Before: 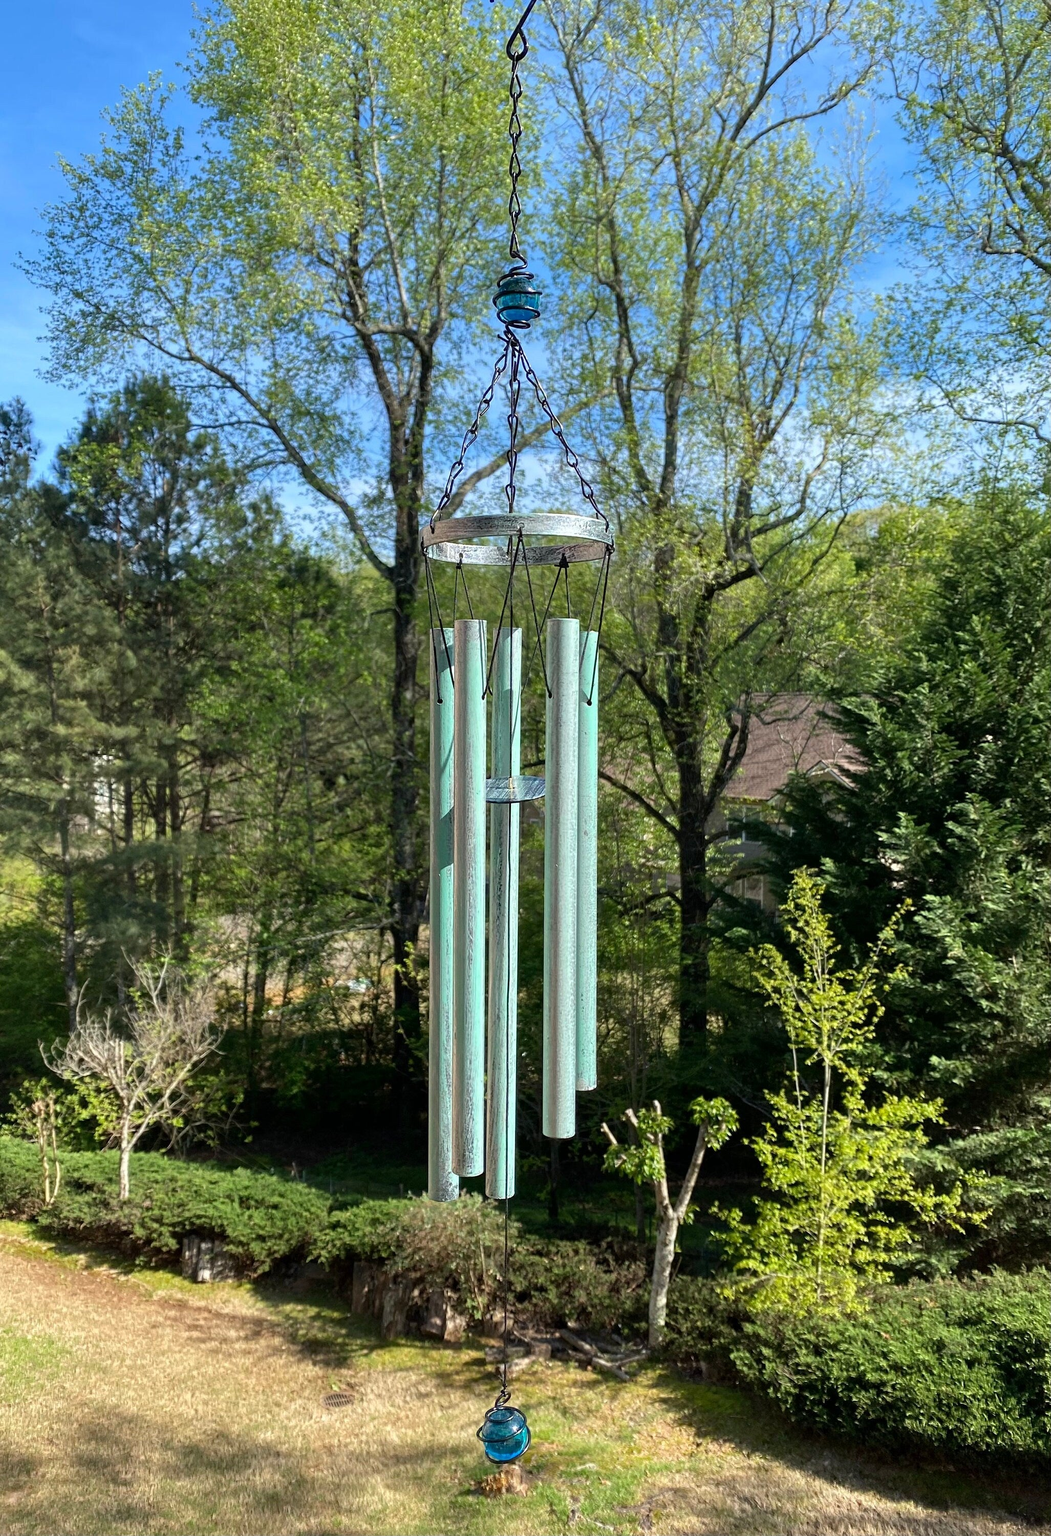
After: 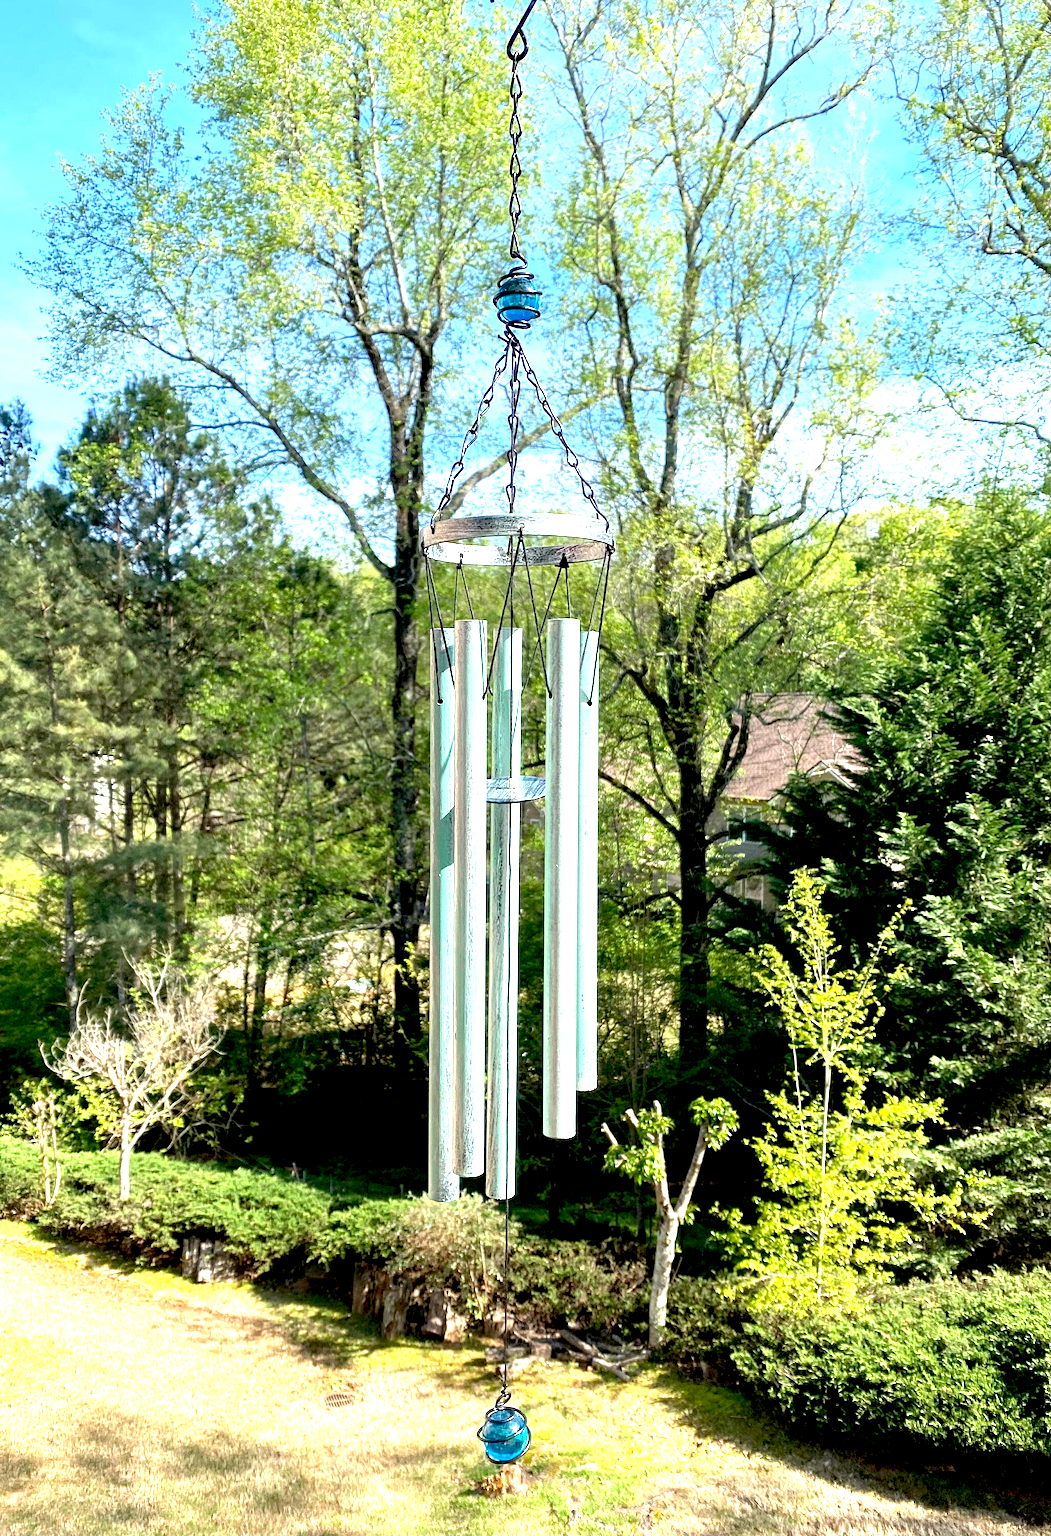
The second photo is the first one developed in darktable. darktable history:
exposure: black level correction 0.009, exposure 1.431 EV, compensate highlight preservation false
